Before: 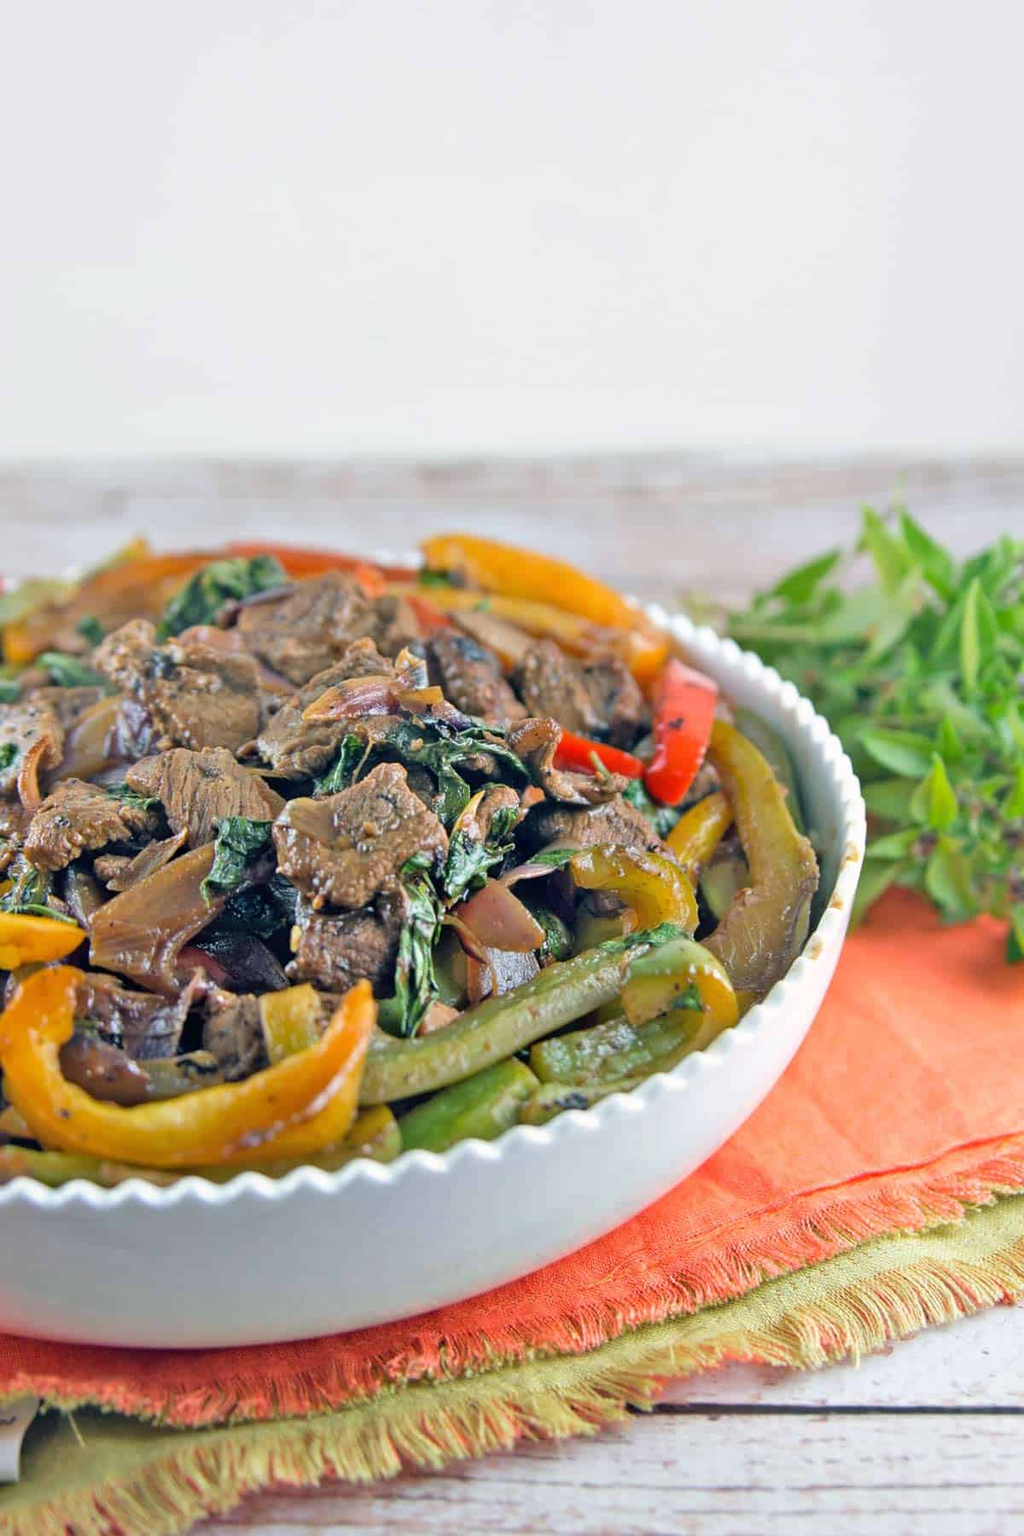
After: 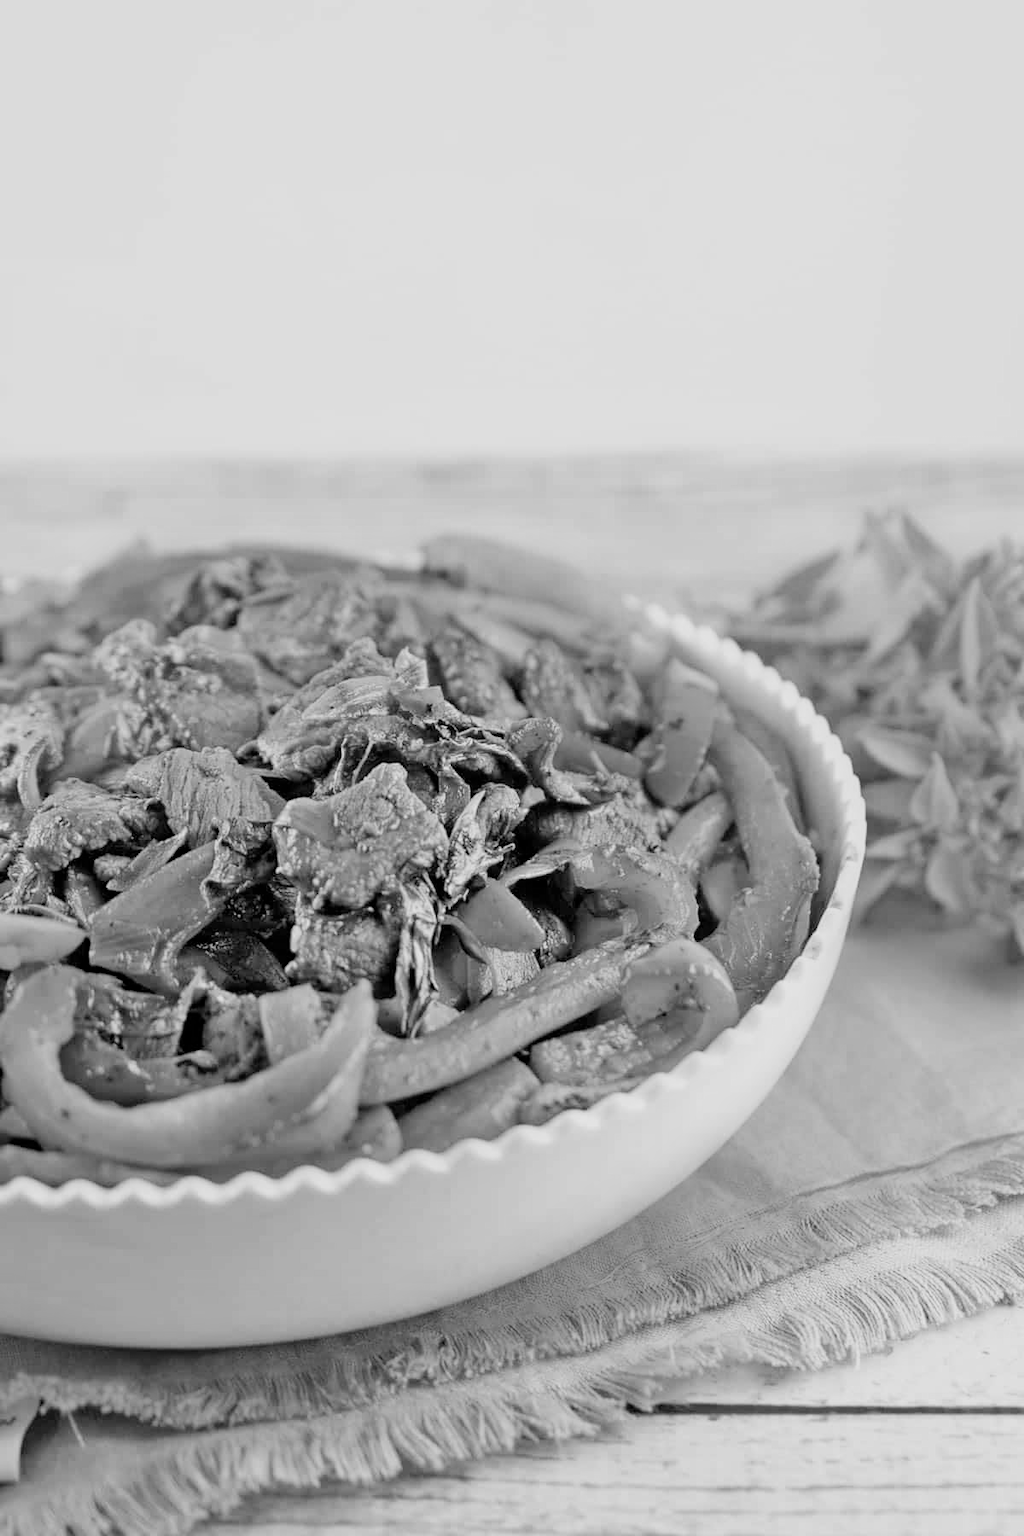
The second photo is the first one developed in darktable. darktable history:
filmic rgb: middle gray luminance 18.42%, black relative exposure -11.25 EV, white relative exposure 3.75 EV, threshold 6 EV, target black luminance 0%, hardness 5.87, latitude 57.4%, contrast 0.963, shadows ↔ highlights balance 49.98%, add noise in highlights 0, preserve chrominance luminance Y, color science v3 (2019), use custom middle-gray values true, iterations of high-quality reconstruction 0, contrast in highlights soft, enable highlight reconstruction true
exposure: exposure 0.426 EV, compensate highlight preservation false
monochrome: size 1
color balance rgb: linear chroma grading › global chroma 15%, perceptual saturation grading › global saturation 30%
